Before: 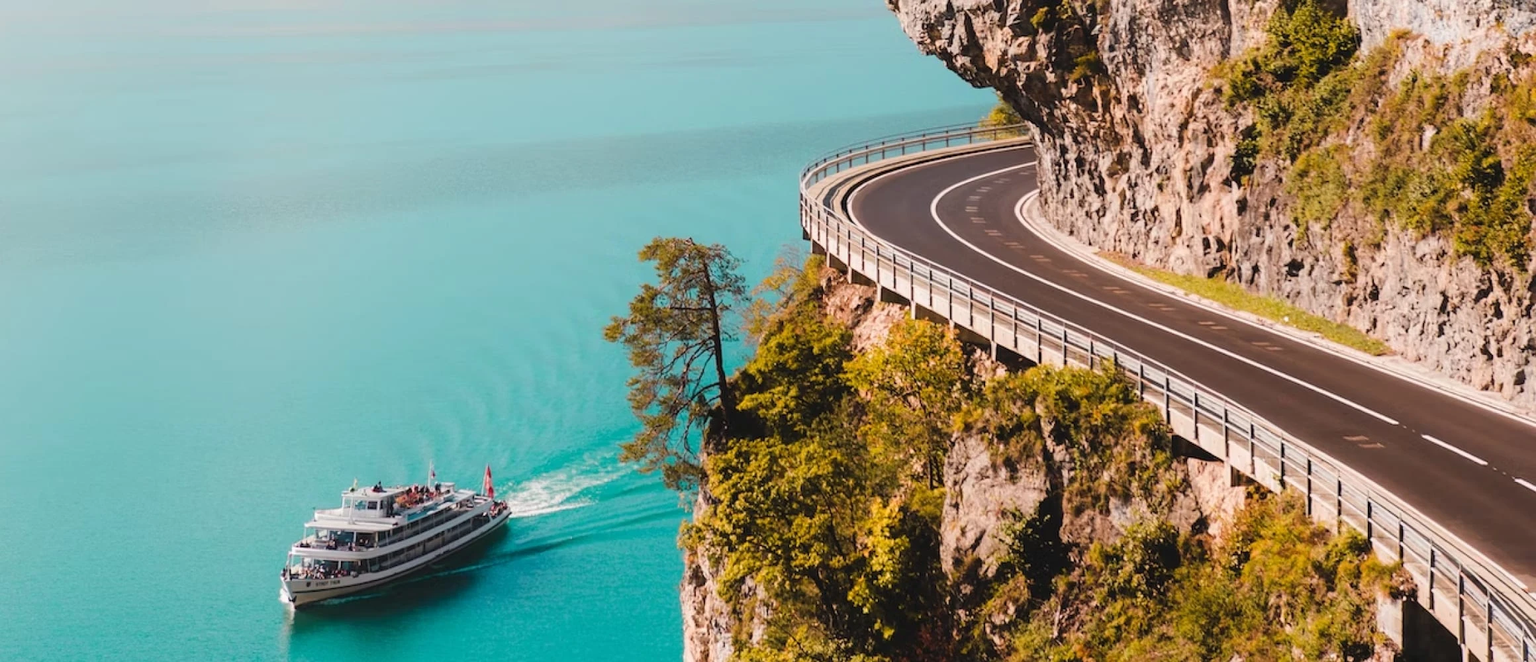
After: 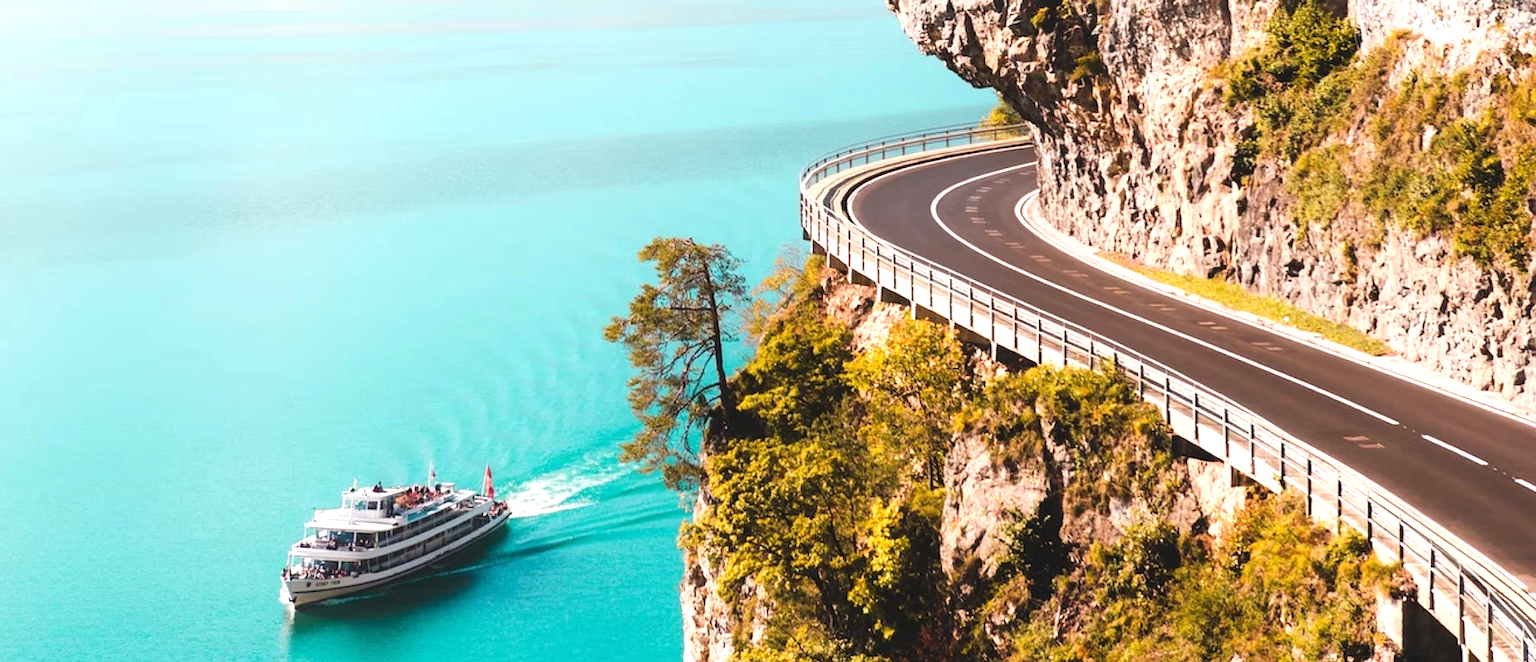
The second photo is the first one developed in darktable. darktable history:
tone equalizer: -8 EV -0.782 EV, -7 EV -0.739 EV, -6 EV -0.589 EV, -5 EV -0.389 EV, -3 EV 0.402 EV, -2 EV 0.6 EV, -1 EV 0.691 EV, +0 EV 0.73 EV, smoothing diameter 24.82%, edges refinement/feathering 12.91, preserve details guided filter
